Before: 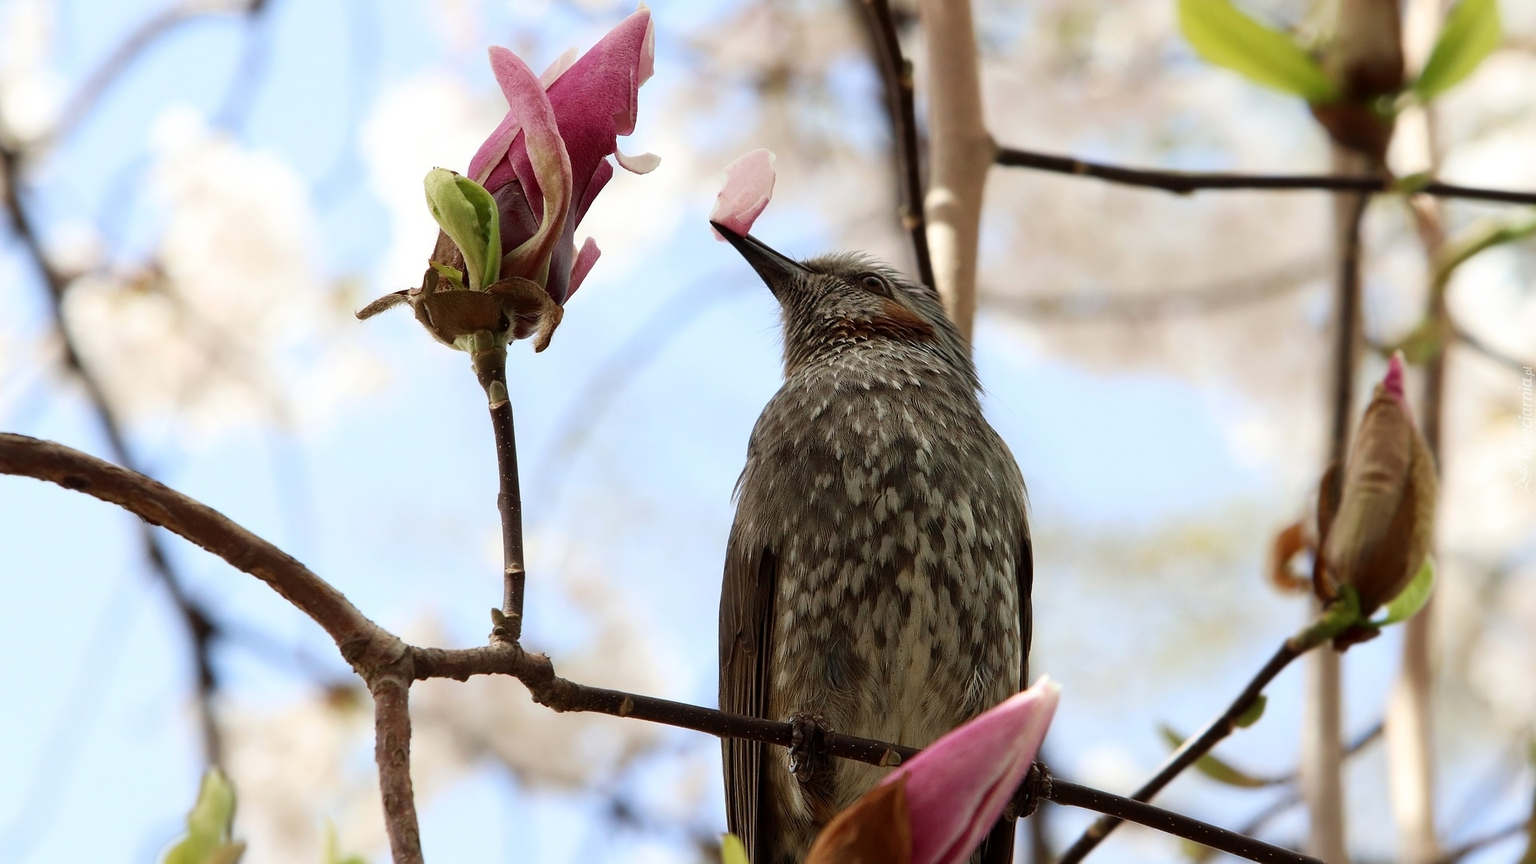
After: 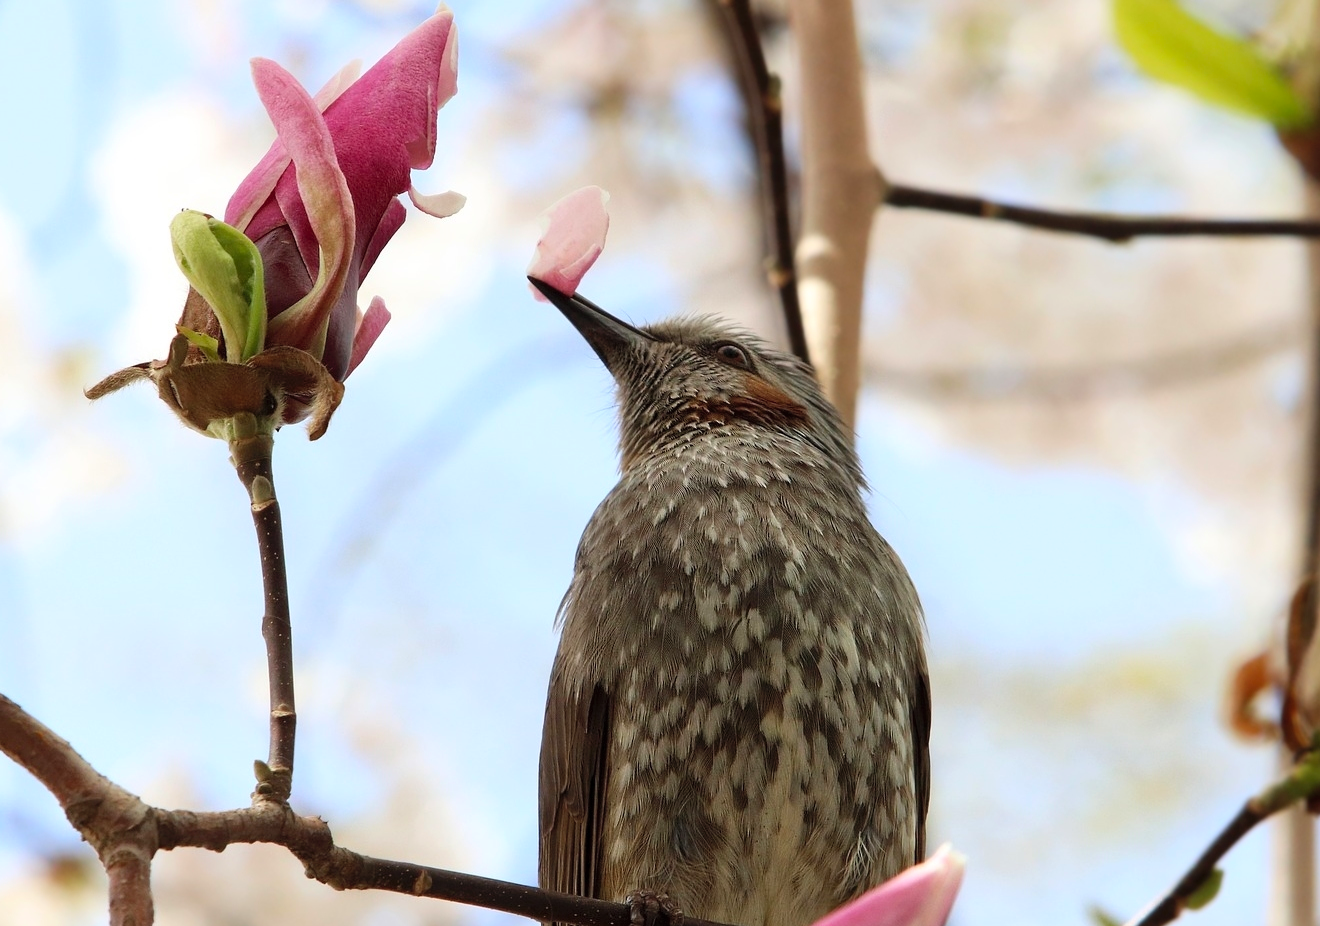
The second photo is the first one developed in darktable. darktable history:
crop: left 18.789%, right 12.416%, bottom 14.229%
contrast brightness saturation: brightness 0.092, saturation 0.19
